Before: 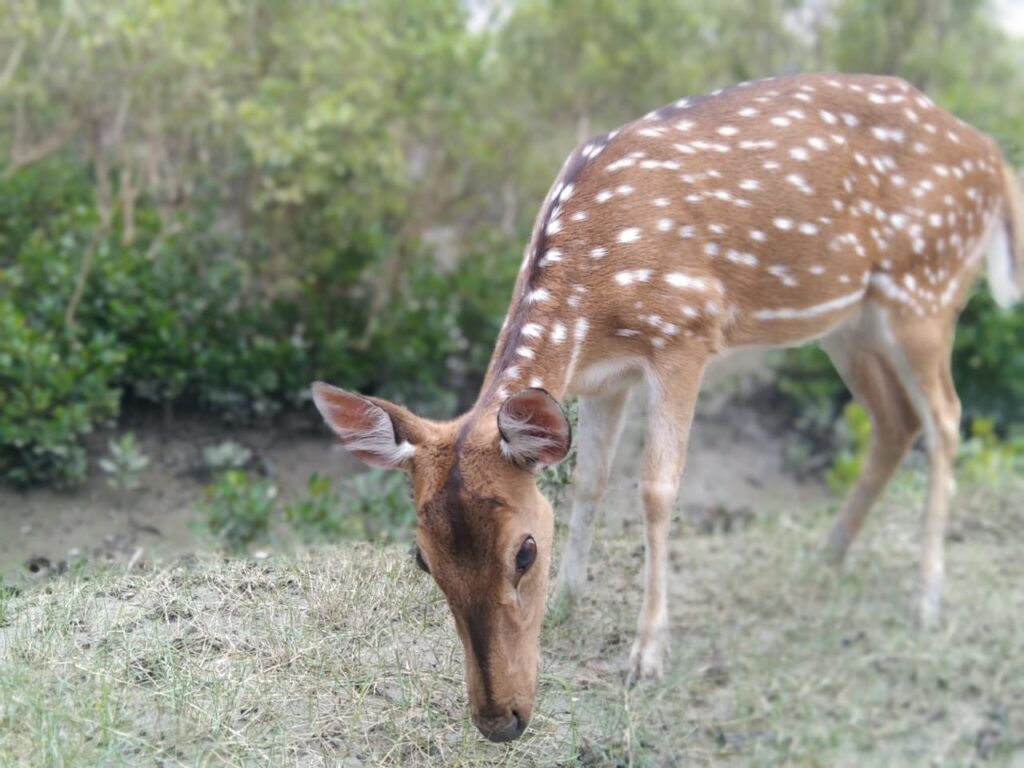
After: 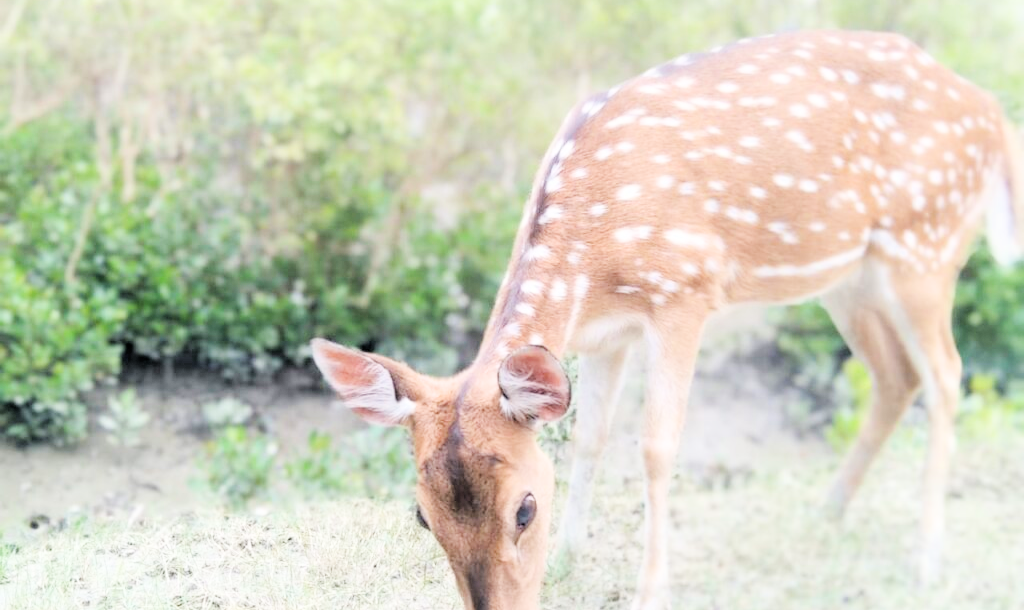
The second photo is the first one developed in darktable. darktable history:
crop and rotate: top 5.663%, bottom 14.879%
filmic rgb: black relative exposure -2.7 EV, white relative exposure 4.56 EV, hardness 1.78, contrast 1.243
tone equalizer: on, module defaults
exposure: exposure 2.041 EV, compensate exposure bias true, compensate highlight preservation false
